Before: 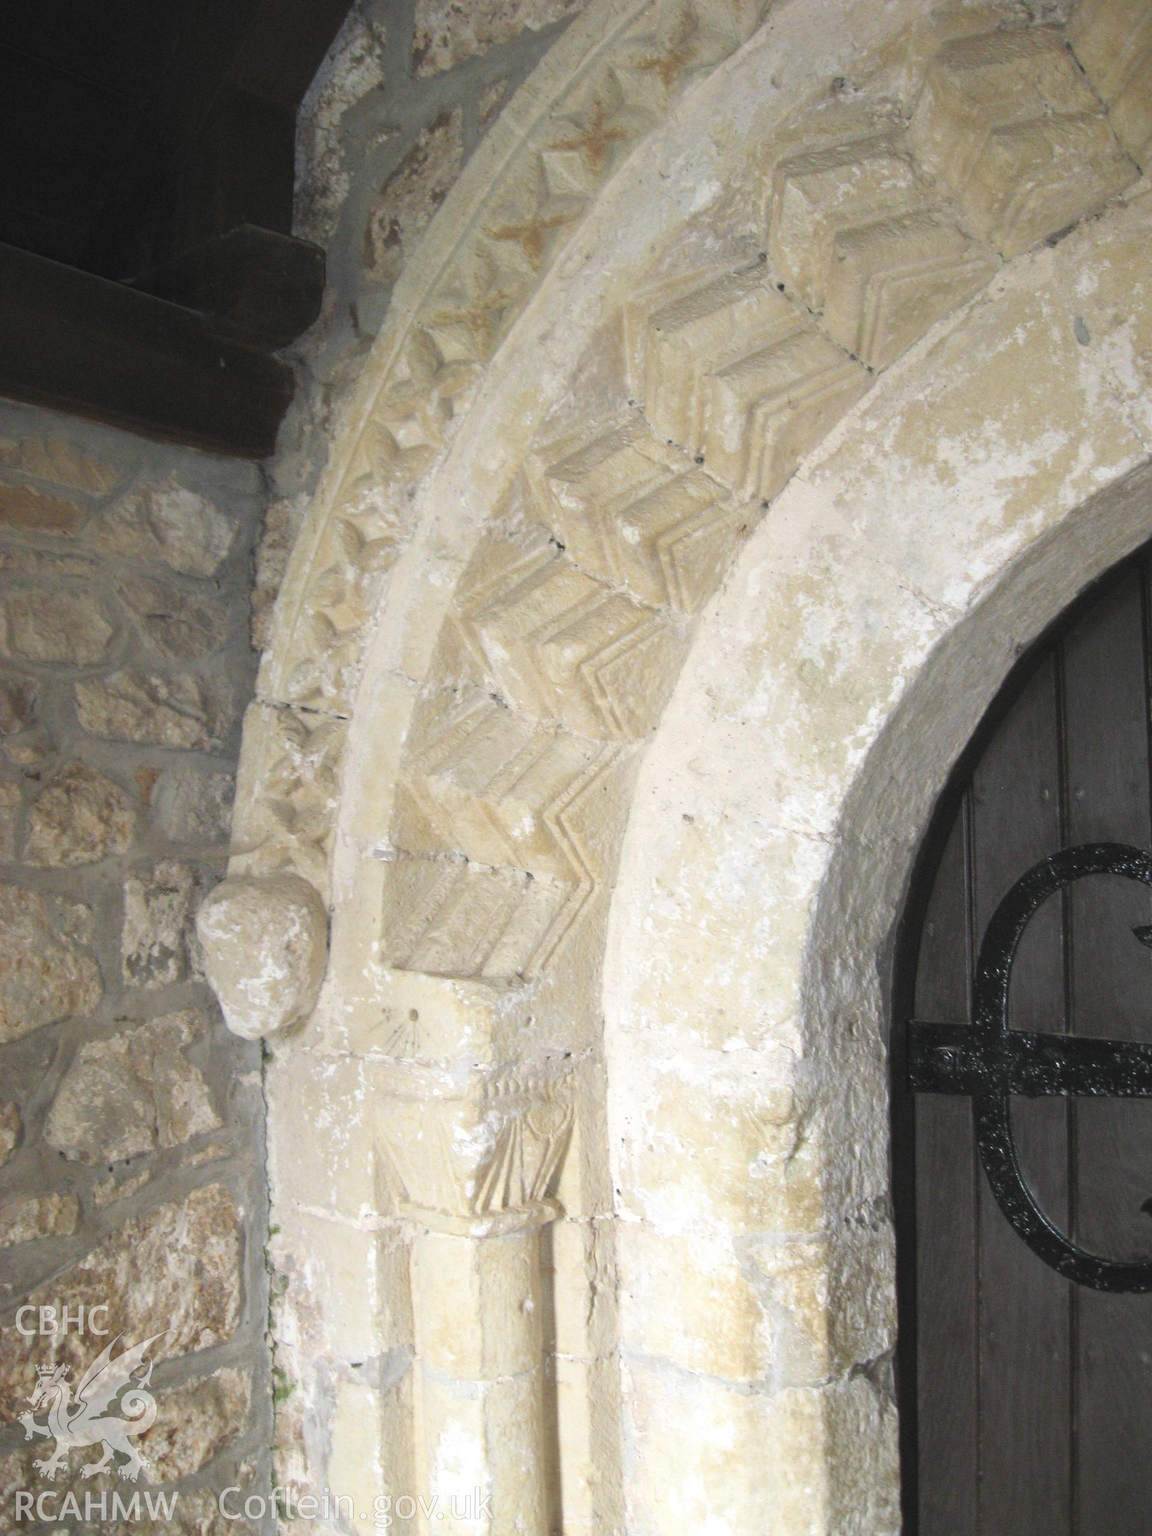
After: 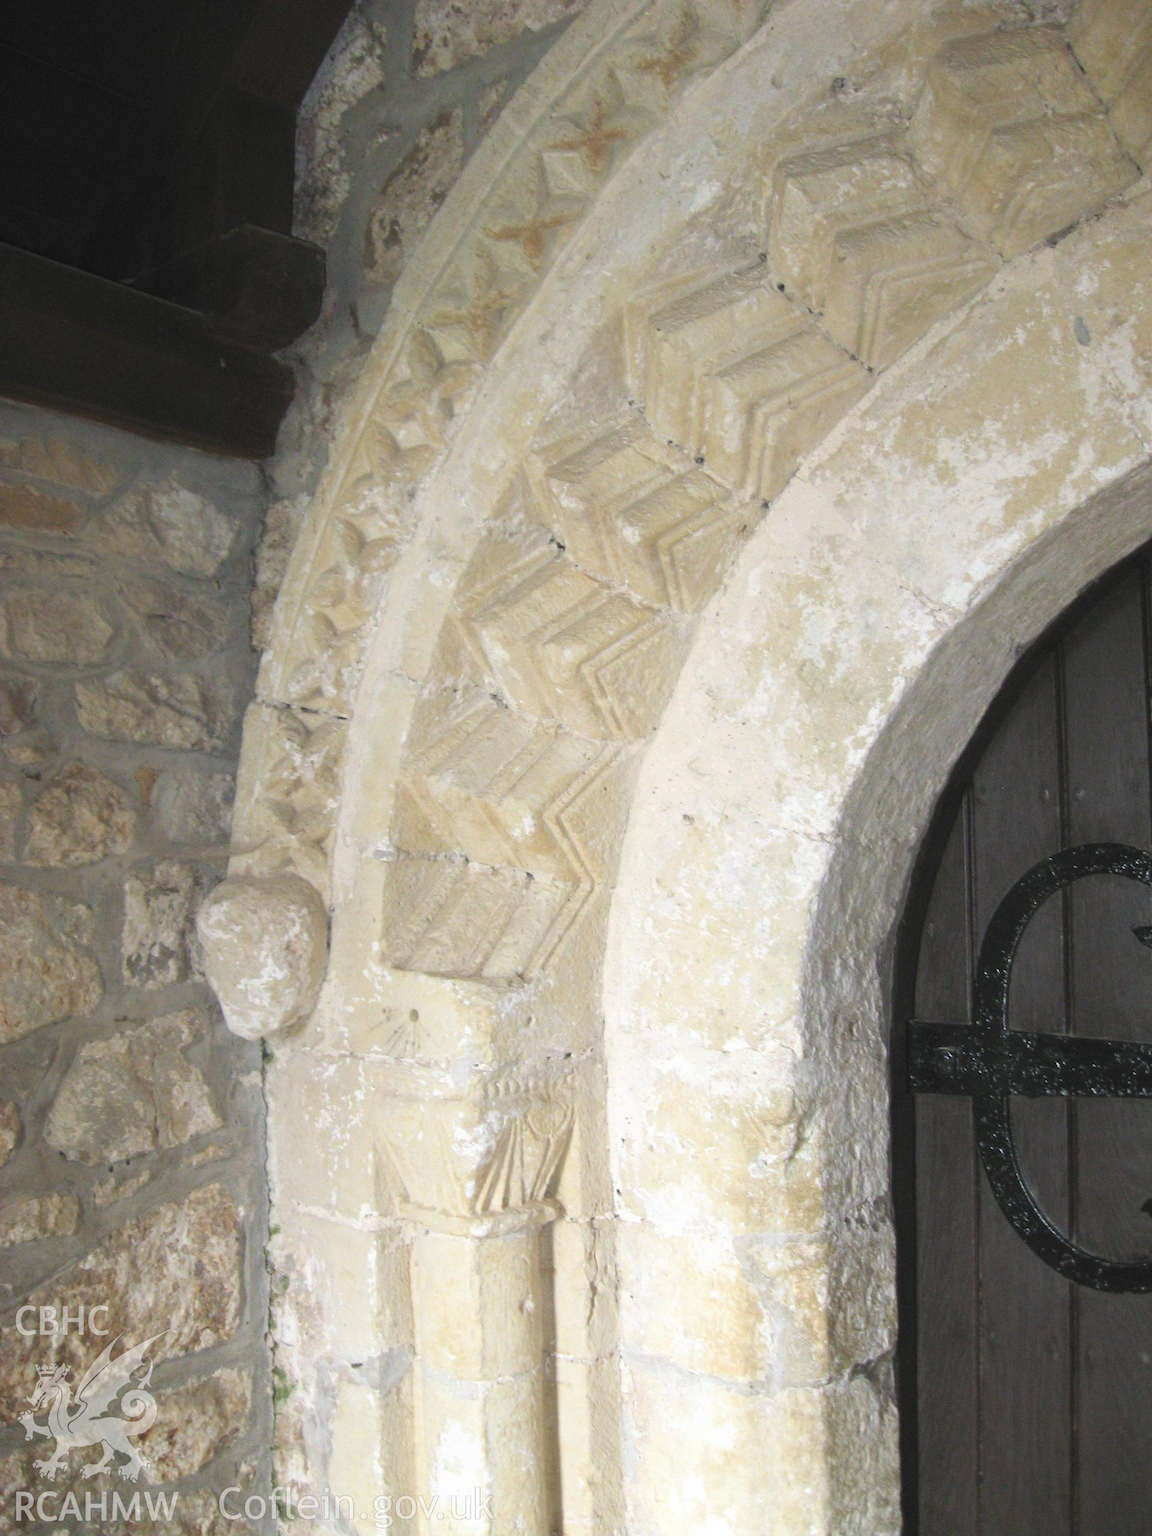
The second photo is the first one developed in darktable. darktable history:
local contrast: mode bilateral grid, contrast 99, coarseness 99, detail 90%, midtone range 0.2
